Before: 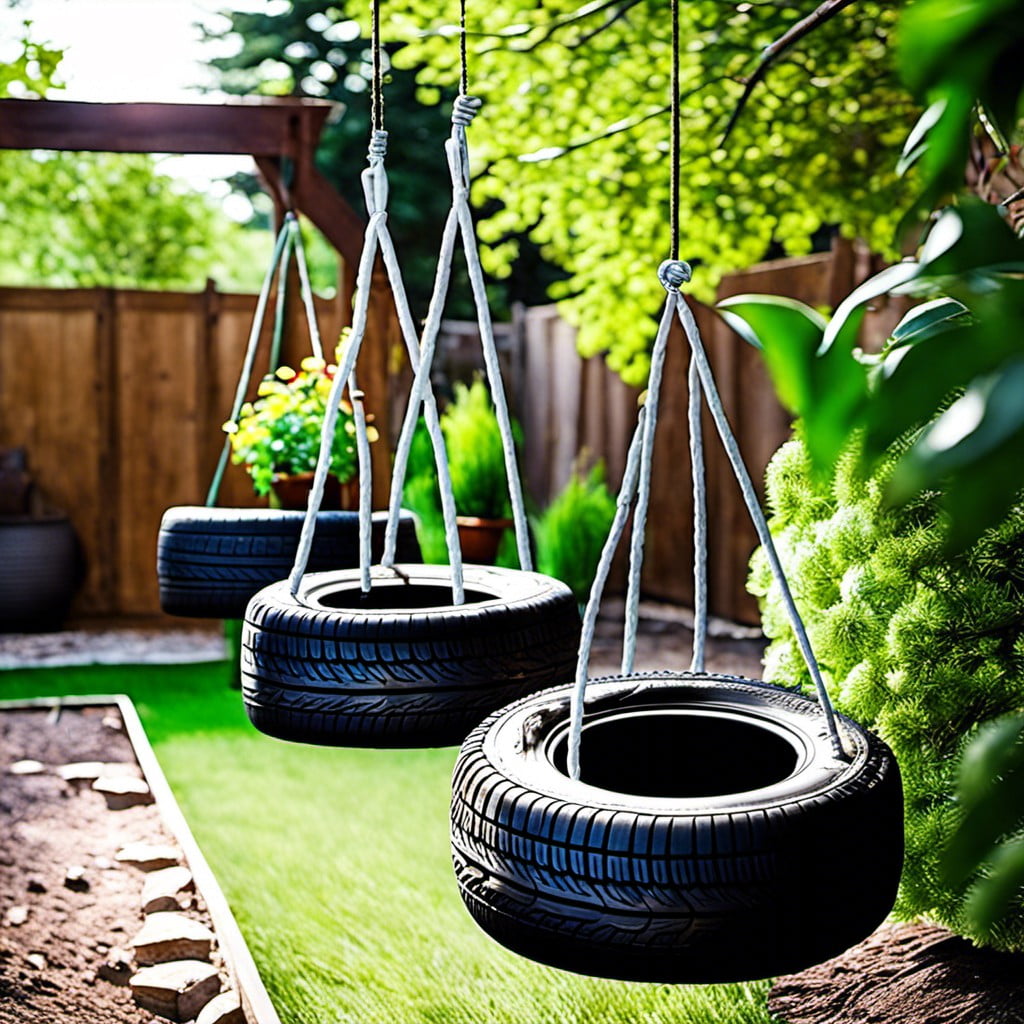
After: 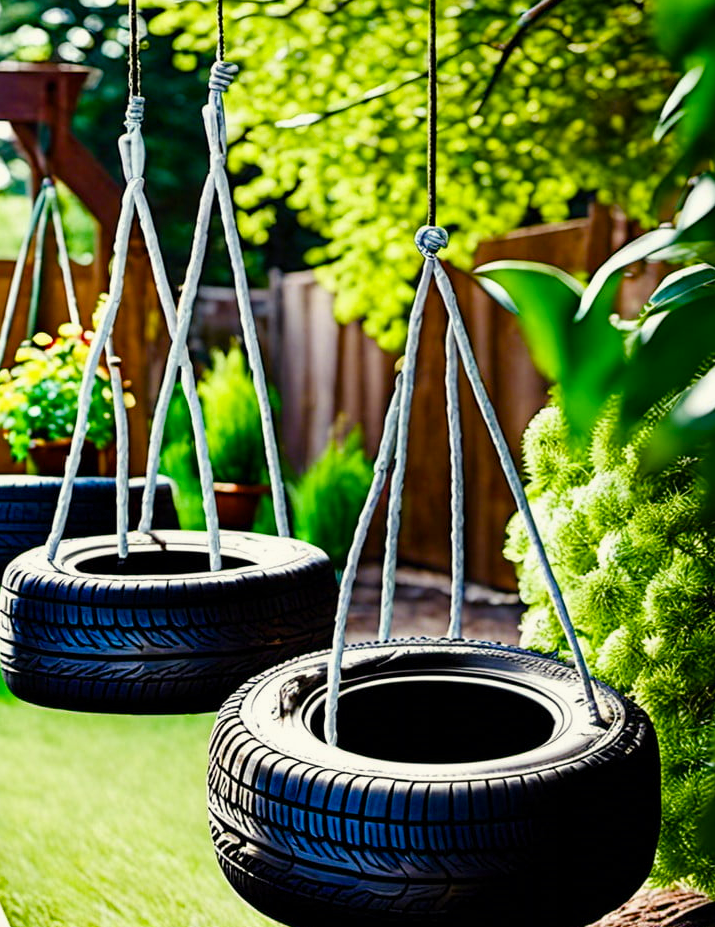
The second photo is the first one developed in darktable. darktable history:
exposure: exposure -0.154 EV, compensate exposure bias true, compensate highlight preservation false
color balance rgb: highlights gain › luminance 6.183%, highlights gain › chroma 2.582%, highlights gain › hue 89.2°, perceptual saturation grading › global saturation 20%, perceptual saturation grading › highlights -25.663%, perceptual saturation grading › shadows 50.168%, global vibrance 20%
crop and rotate: left 23.788%, top 3.34%, right 6.293%, bottom 6.093%
